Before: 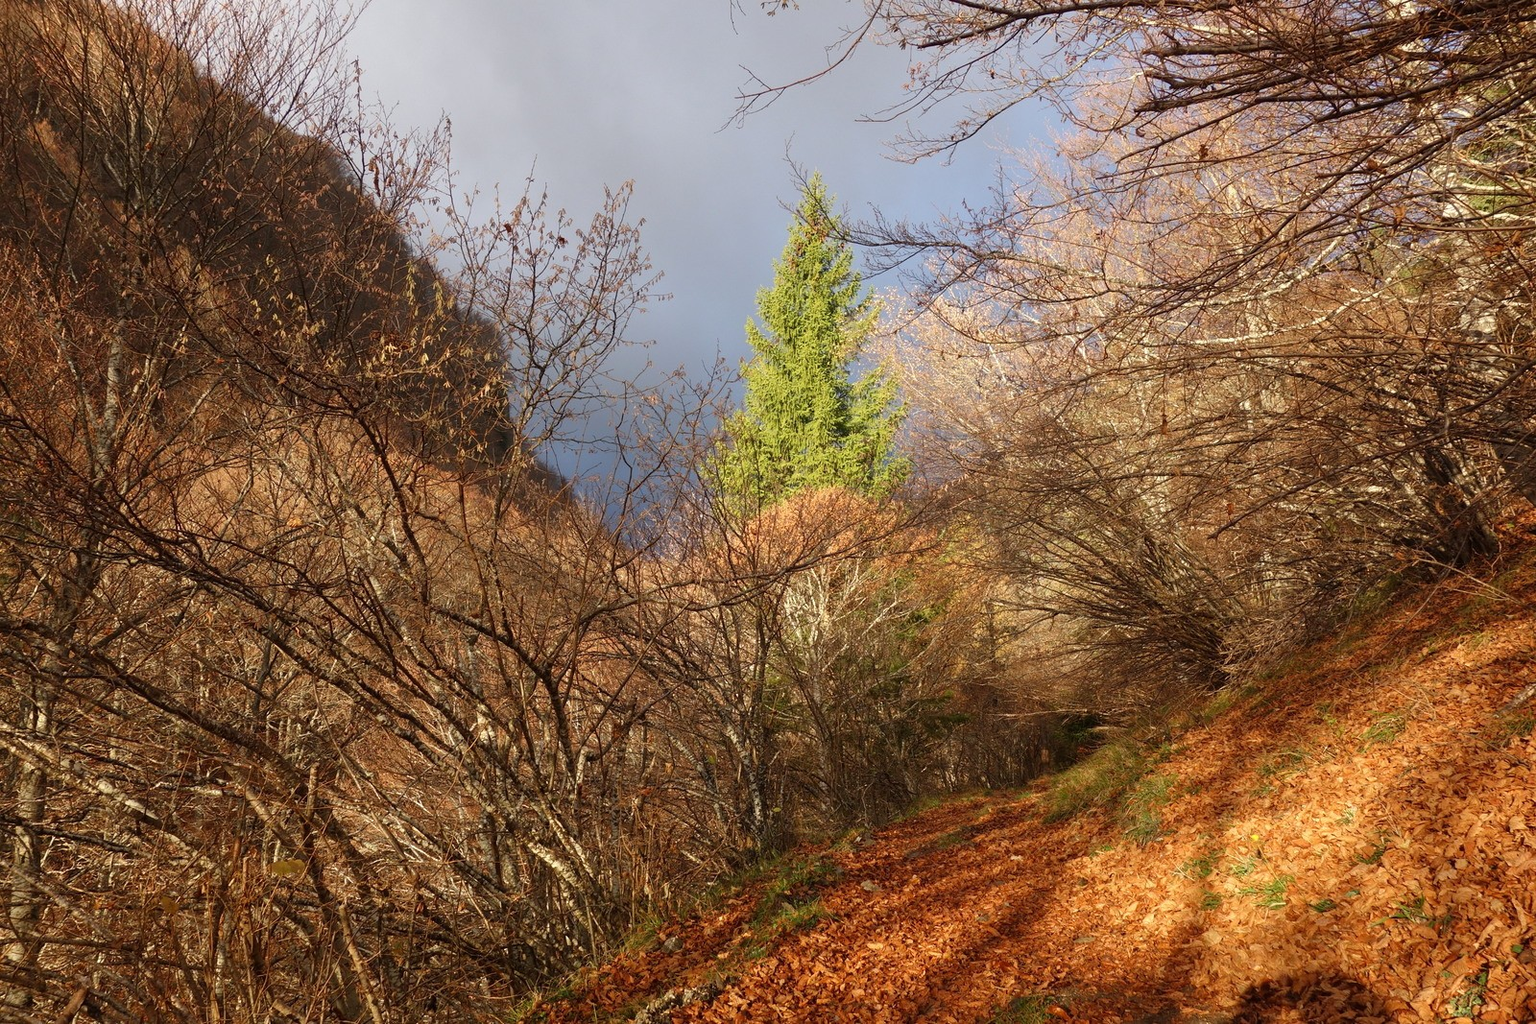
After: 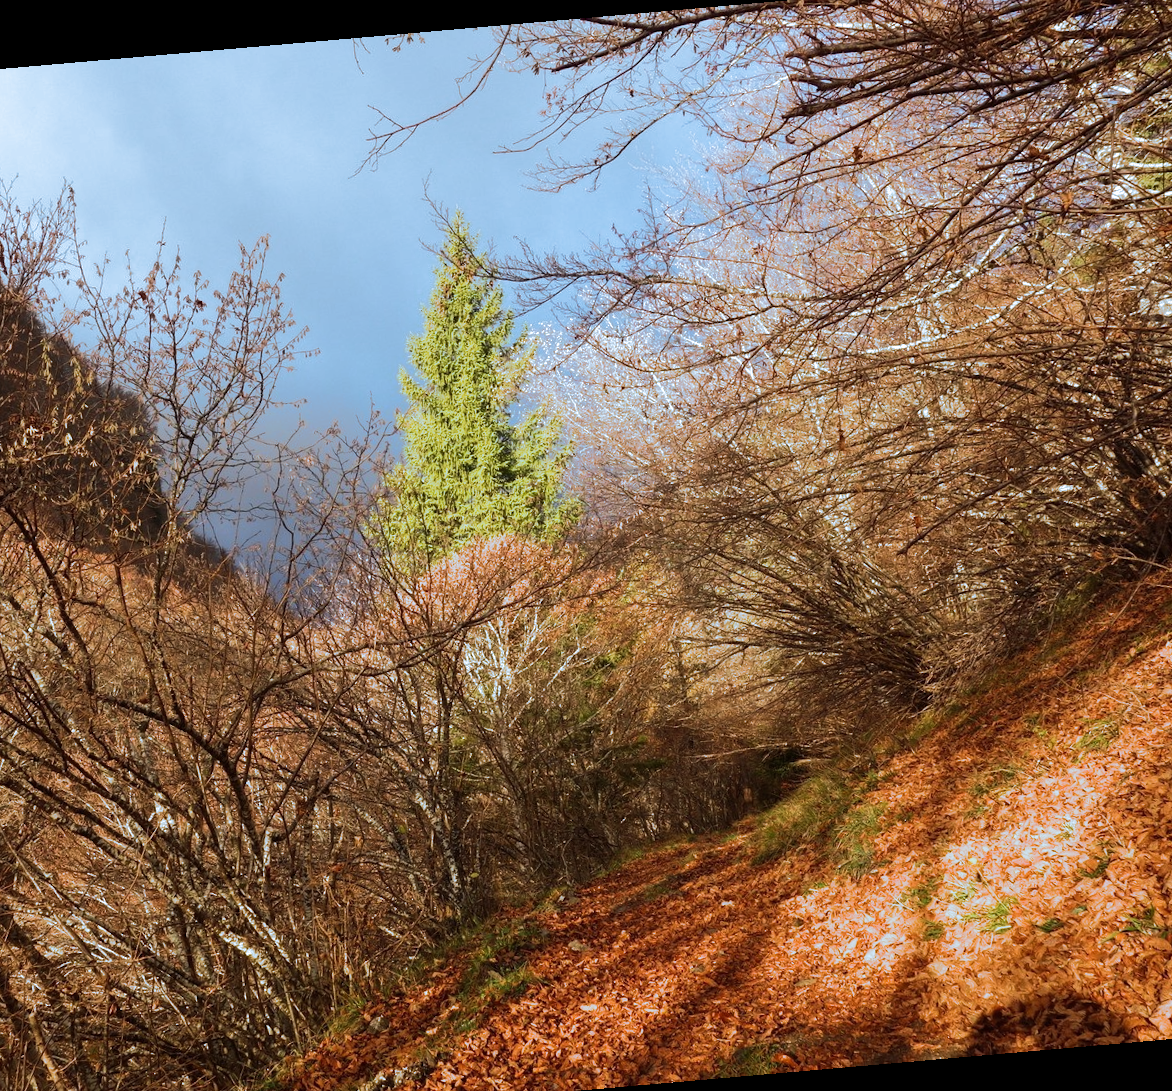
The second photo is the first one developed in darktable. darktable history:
tone equalizer: -8 EV -0.417 EV, -7 EV -0.389 EV, -6 EV -0.333 EV, -5 EV -0.222 EV, -3 EV 0.222 EV, -2 EV 0.333 EV, -1 EV 0.389 EV, +0 EV 0.417 EV, edges refinement/feathering 500, mask exposure compensation -1.57 EV, preserve details no
split-toning: shadows › hue 351.18°, shadows › saturation 0.86, highlights › hue 218.82°, highlights › saturation 0.73, balance -19.167
crop and rotate: left 24.034%, top 2.838%, right 6.406%, bottom 6.299%
rotate and perspective: rotation -4.98°, automatic cropping off
